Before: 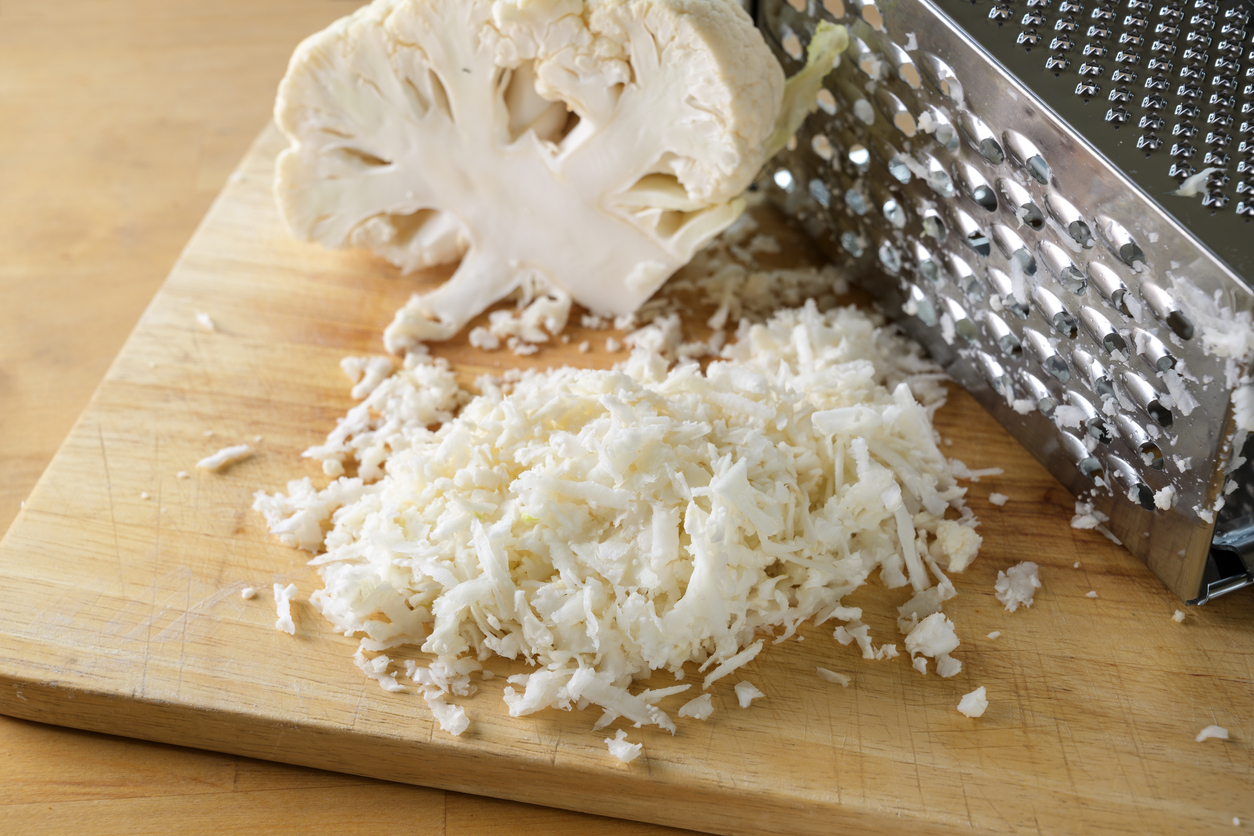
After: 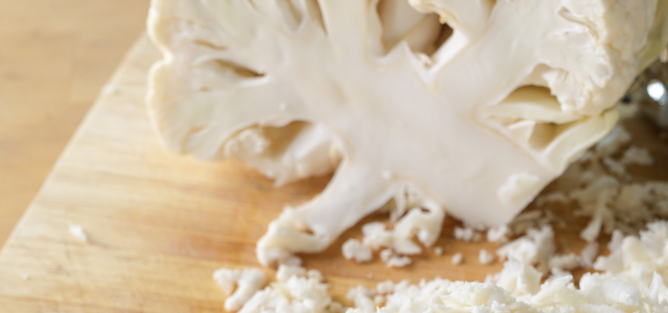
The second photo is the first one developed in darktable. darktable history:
crop: left 10.161%, top 10.64%, right 36.529%, bottom 51.846%
